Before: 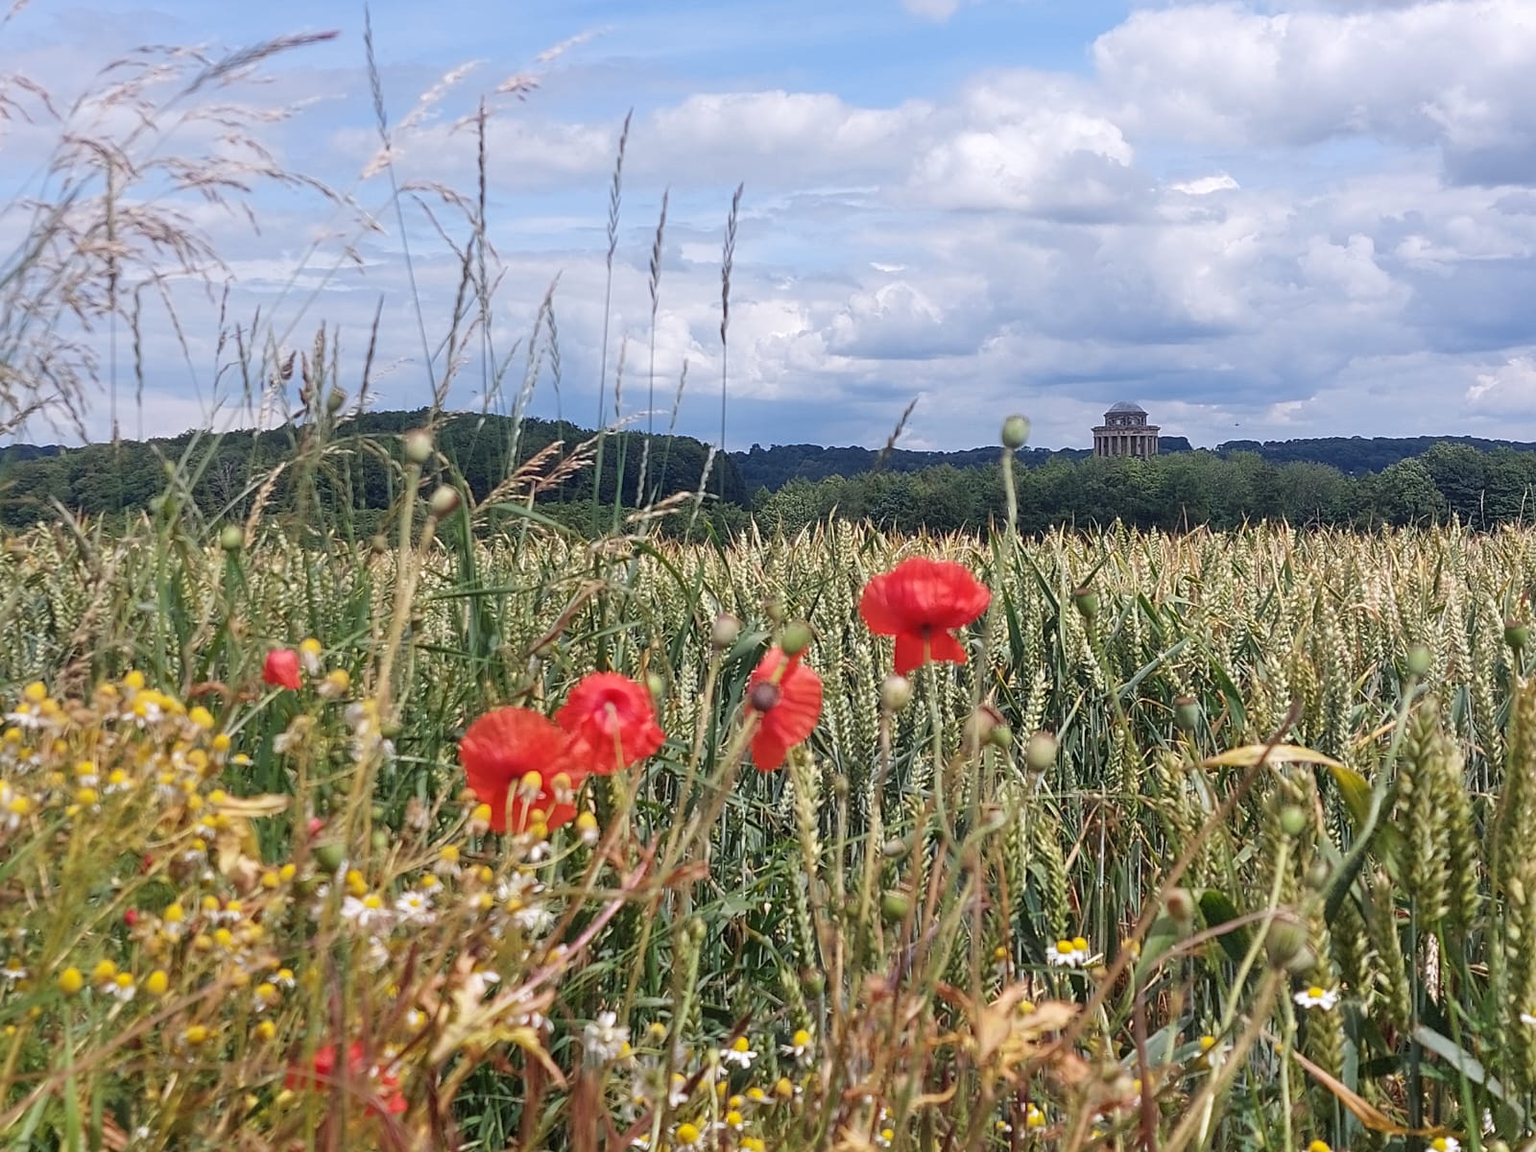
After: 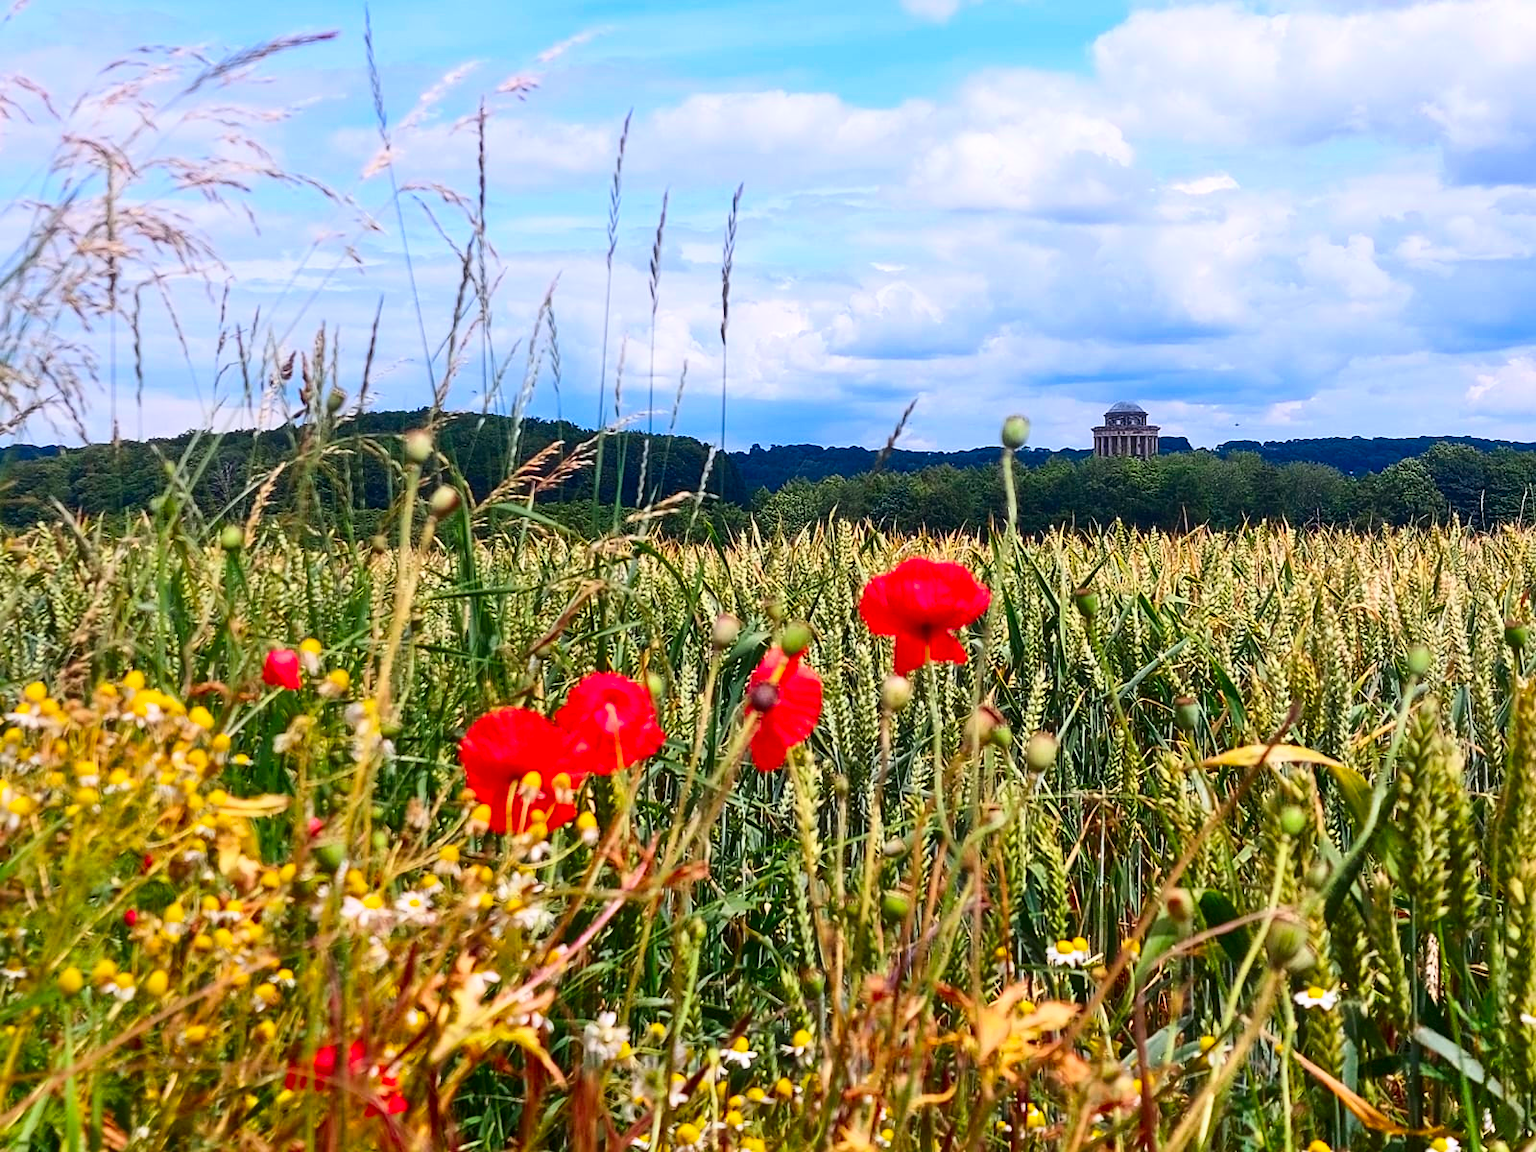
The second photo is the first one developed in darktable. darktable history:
contrast brightness saturation: contrast 0.27, brightness 0.011, saturation 0.873
